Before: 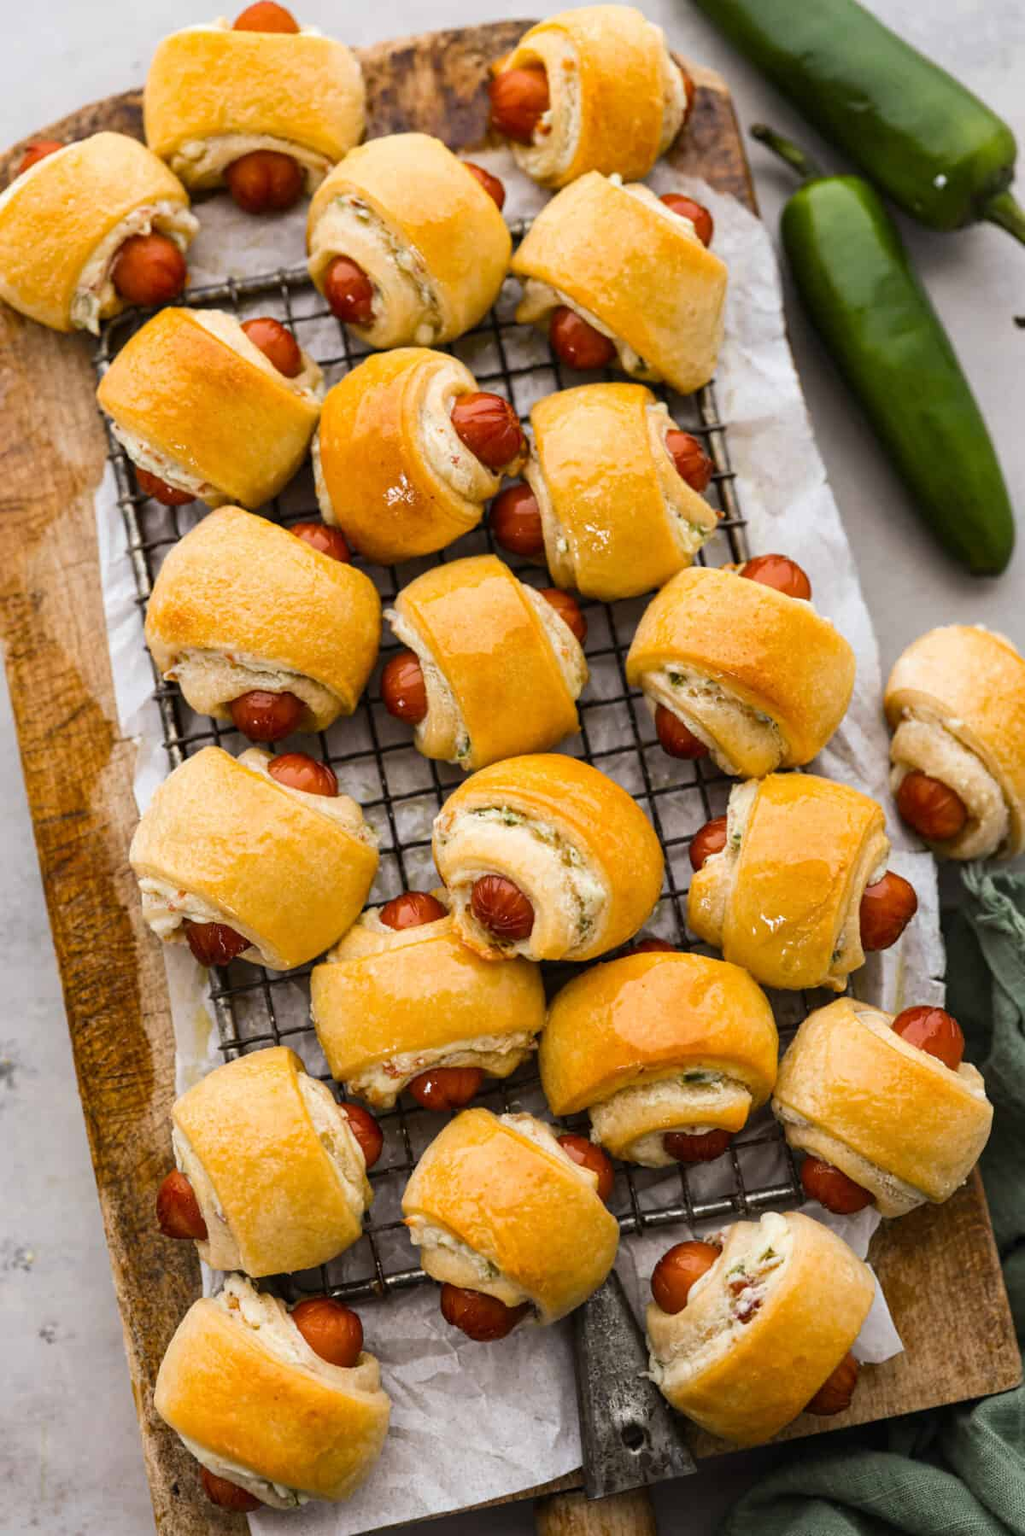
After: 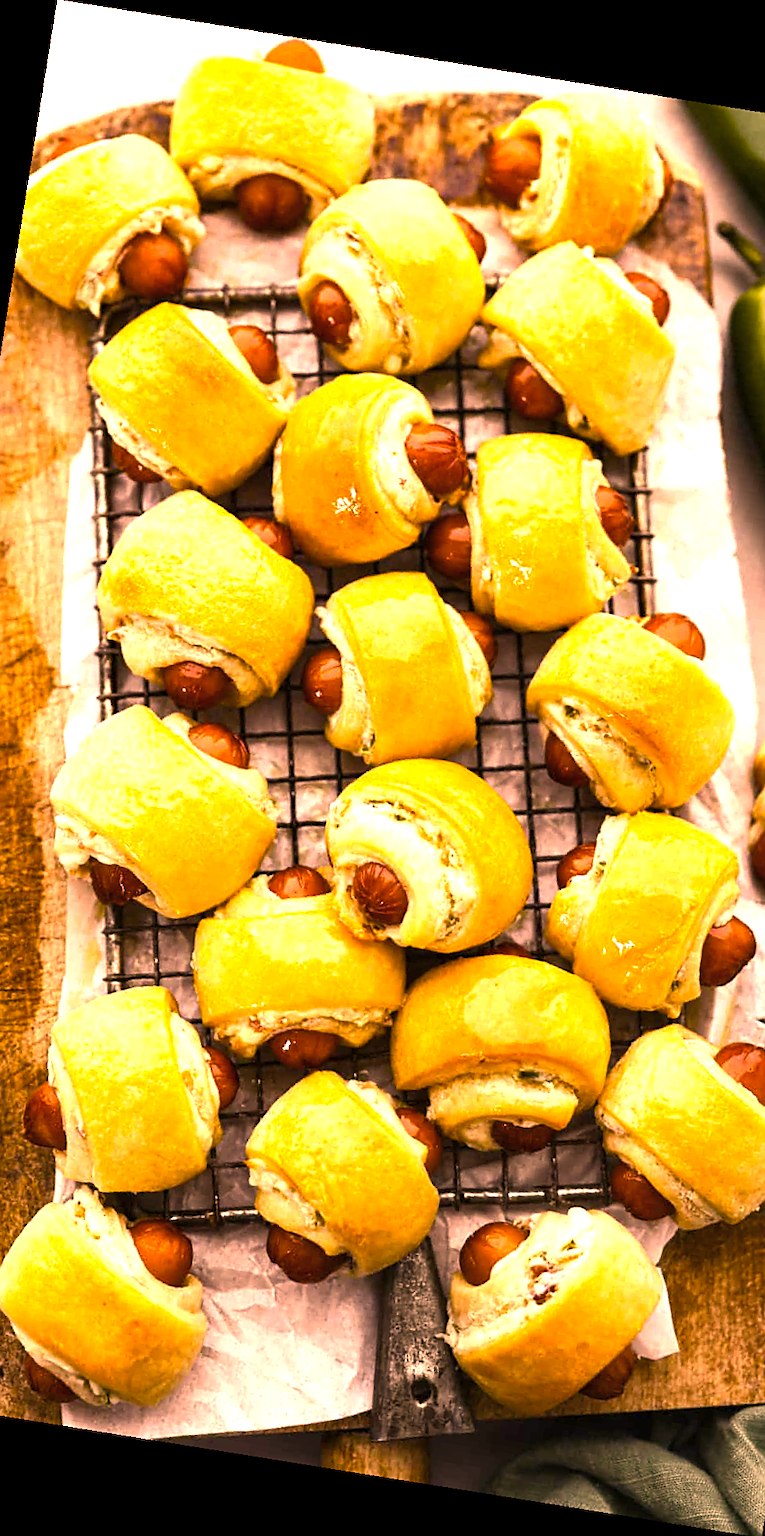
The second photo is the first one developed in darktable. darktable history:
exposure: exposure 0.74 EV, compensate highlight preservation false
color balance rgb: linear chroma grading › global chroma 16.62%, perceptual saturation grading › highlights -8.63%, perceptual saturation grading › mid-tones 18.66%, perceptual saturation grading › shadows 28.49%, perceptual brilliance grading › highlights 14.22%, perceptual brilliance grading › shadows -18.96%, global vibrance 27.71%
rotate and perspective: rotation 9.12°, automatic cropping off
color correction: highlights a* 40, highlights b* 40, saturation 0.69
sharpen: radius 1.864, amount 0.398, threshold 1.271
crop and rotate: left 14.385%, right 18.948%
